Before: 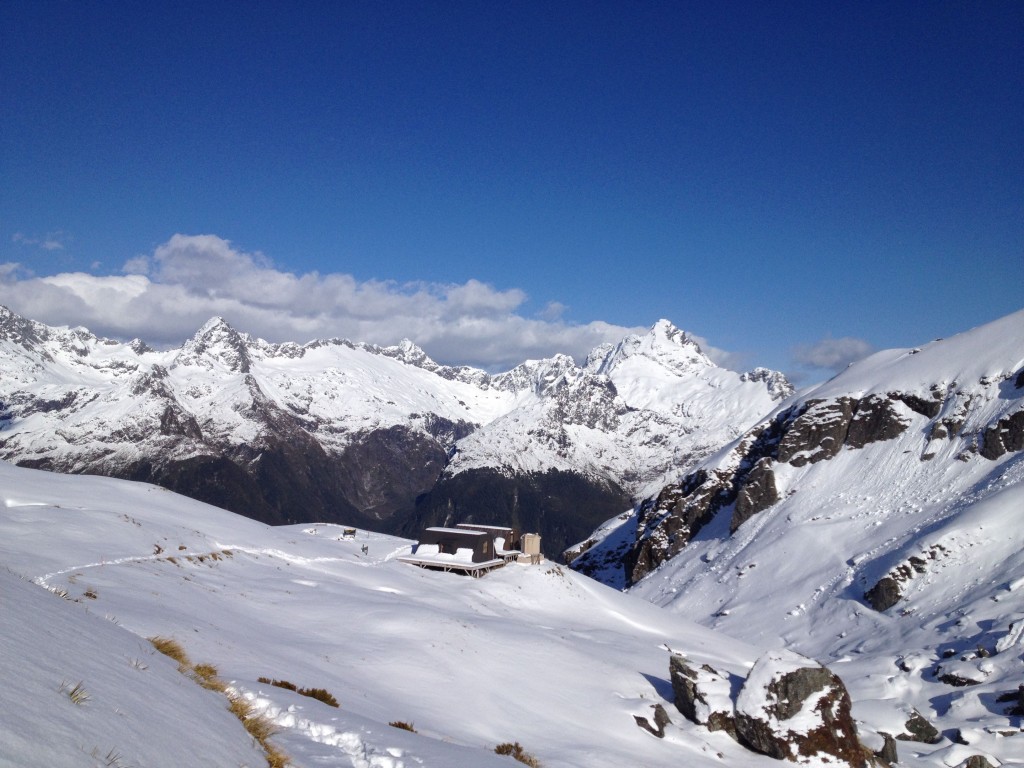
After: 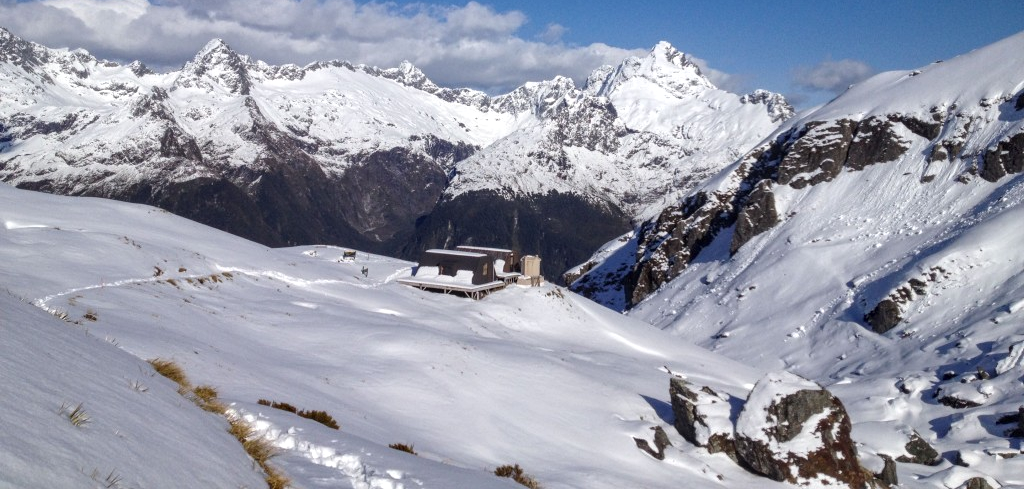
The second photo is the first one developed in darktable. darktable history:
crop and rotate: top 36.272%
local contrast: on, module defaults
